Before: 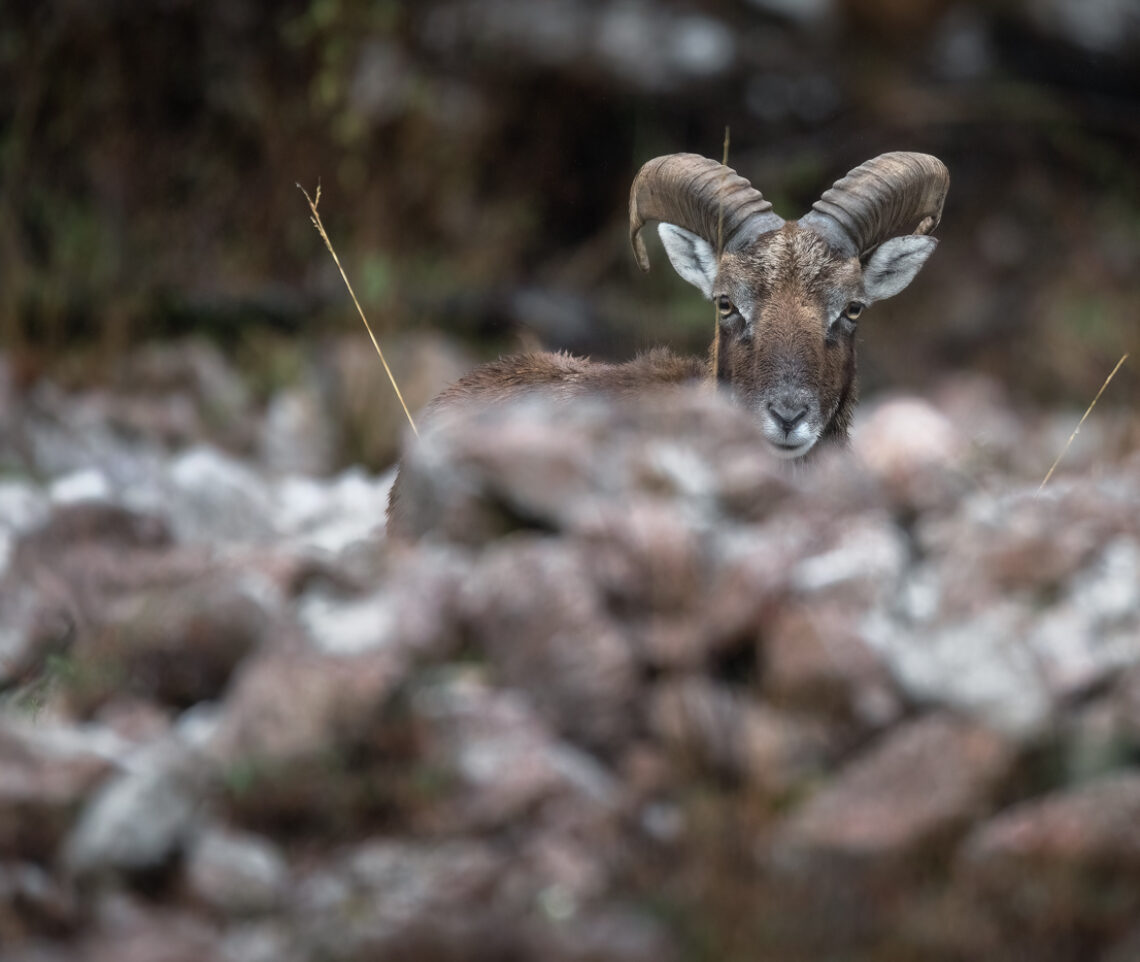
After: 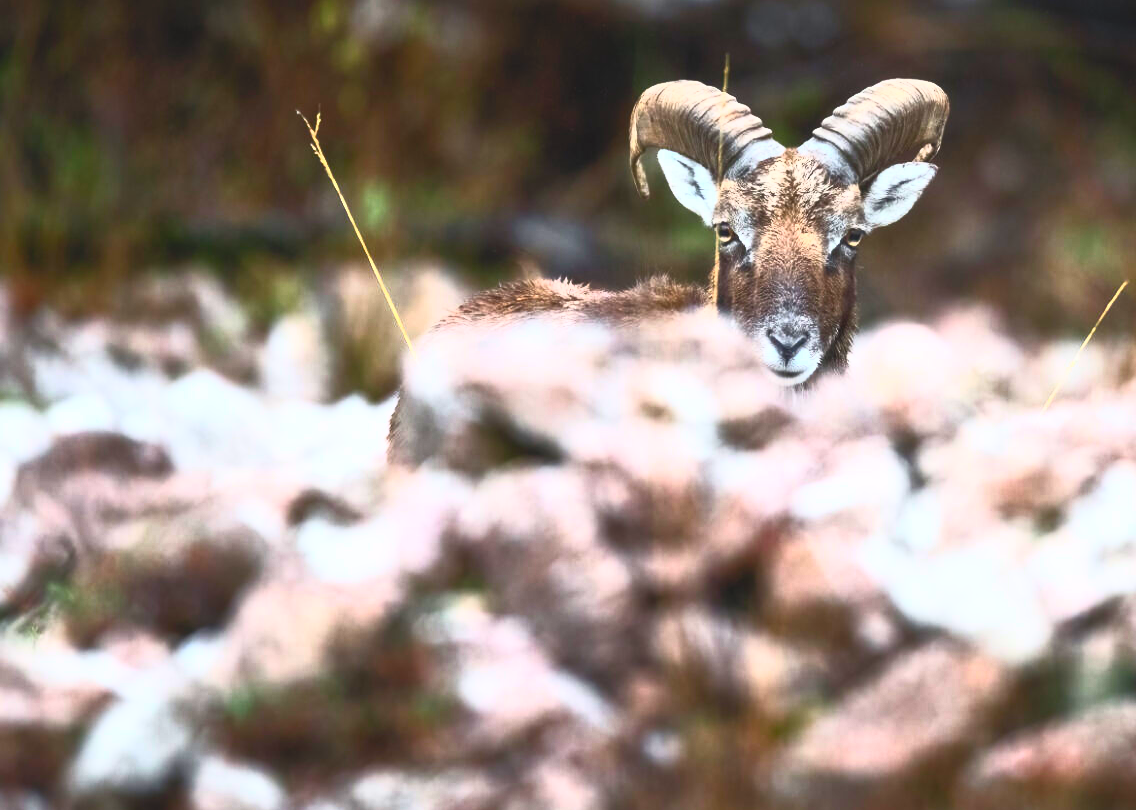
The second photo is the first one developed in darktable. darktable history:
crop: top 7.625%, bottom 8.027%
shadows and highlights: shadows 20.55, highlights -20.99, soften with gaussian
contrast brightness saturation: contrast 1, brightness 1, saturation 1
